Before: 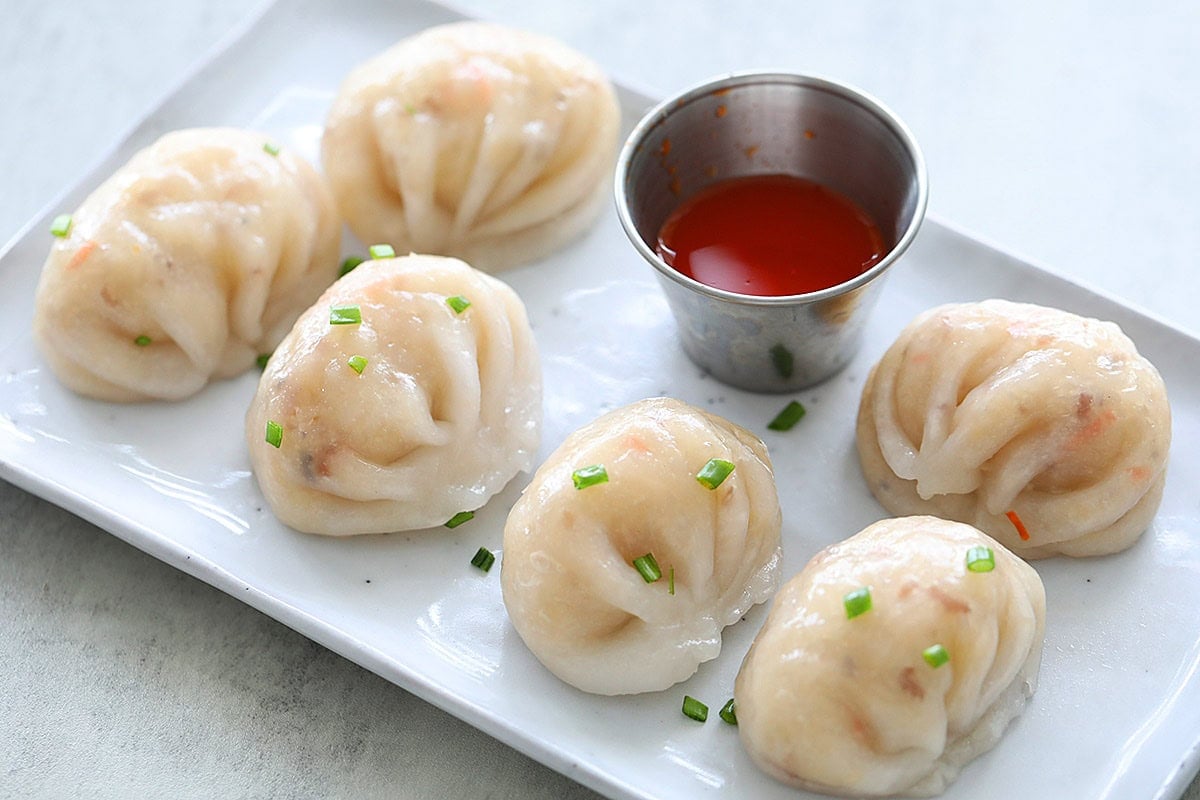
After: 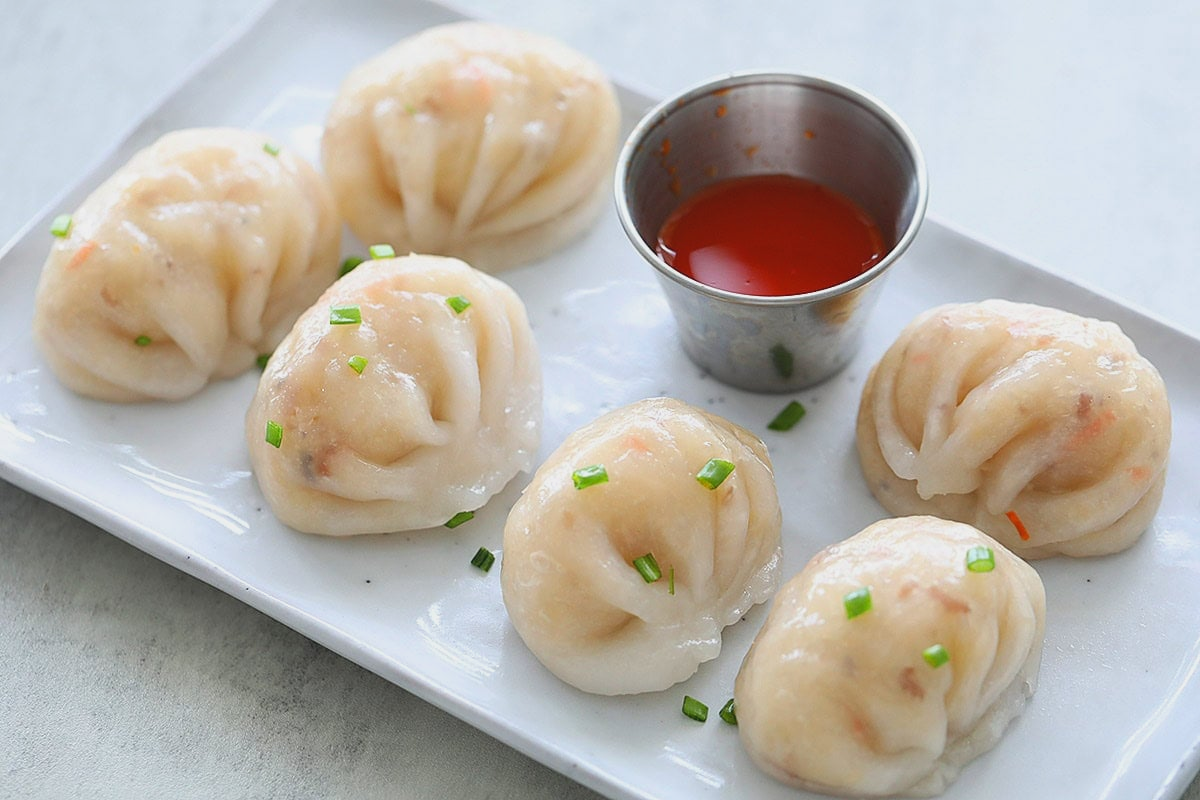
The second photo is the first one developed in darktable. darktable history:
contrast brightness saturation: contrast -0.11
tone equalizer: on, module defaults
